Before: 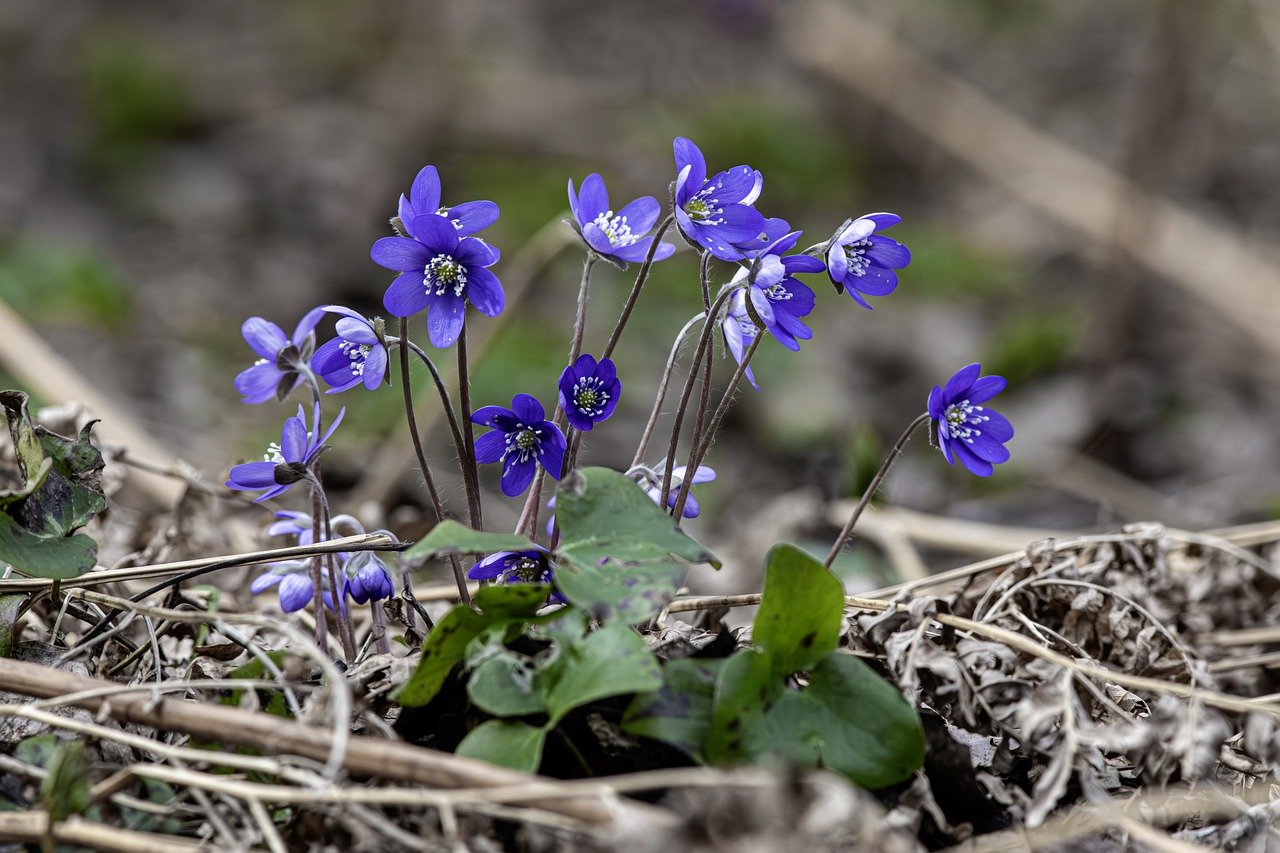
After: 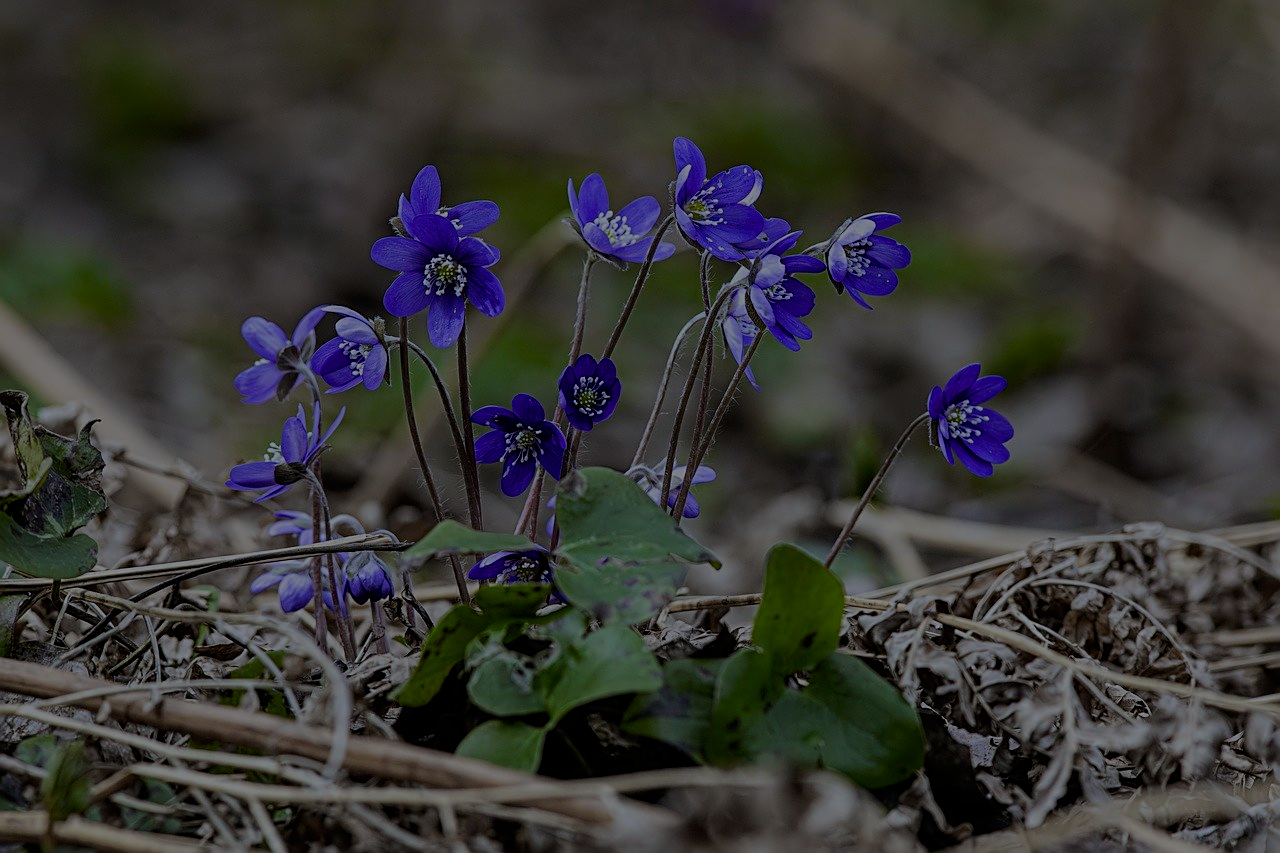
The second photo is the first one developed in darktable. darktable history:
color balance rgb: highlights gain › luminance 17.092%, highlights gain › chroma 2.901%, highlights gain › hue 256.85°, perceptual saturation grading › global saturation 25.036%, perceptual brilliance grading › global brilliance -48.125%, global vibrance 20%
color zones: curves: ch0 [(0, 0.444) (0.143, 0.442) (0.286, 0.441) (0.429, 0.441) (0.571, 0.441) (0.714, 0.441) (0.857, 0.442) (1, 0.444)]
sharpen: on, module defaults
